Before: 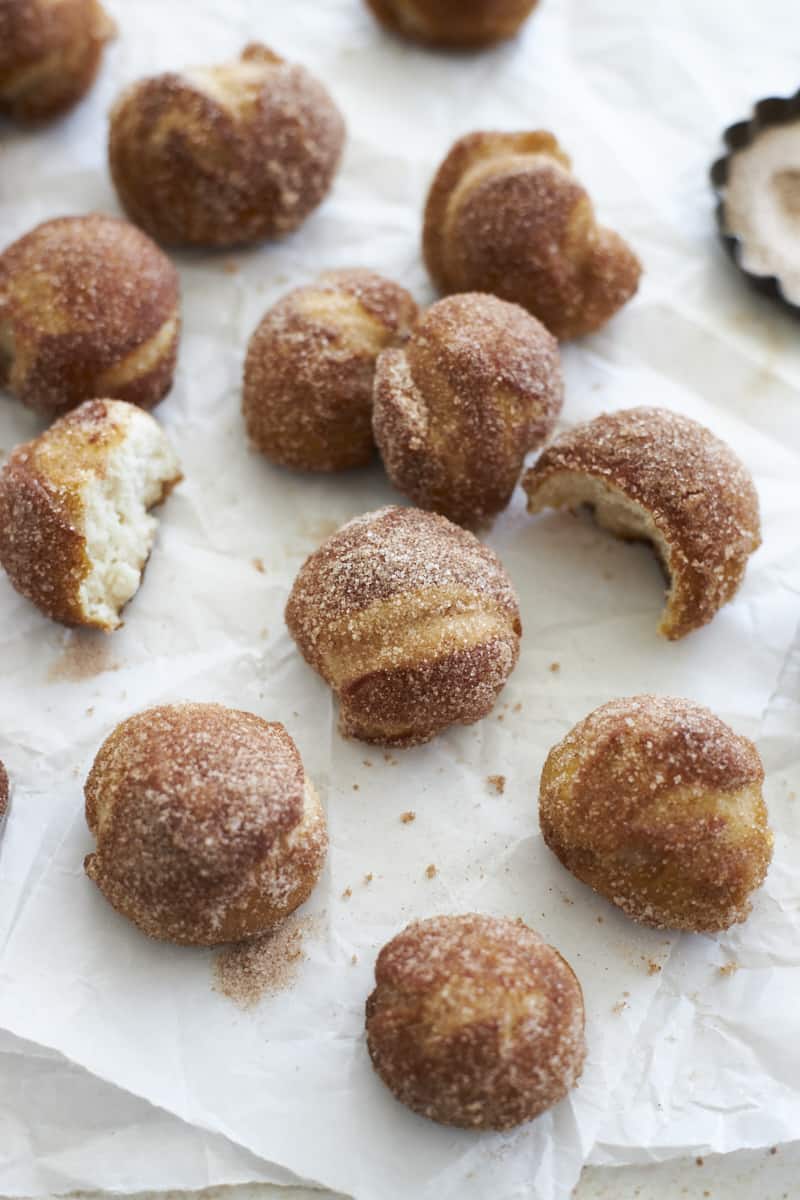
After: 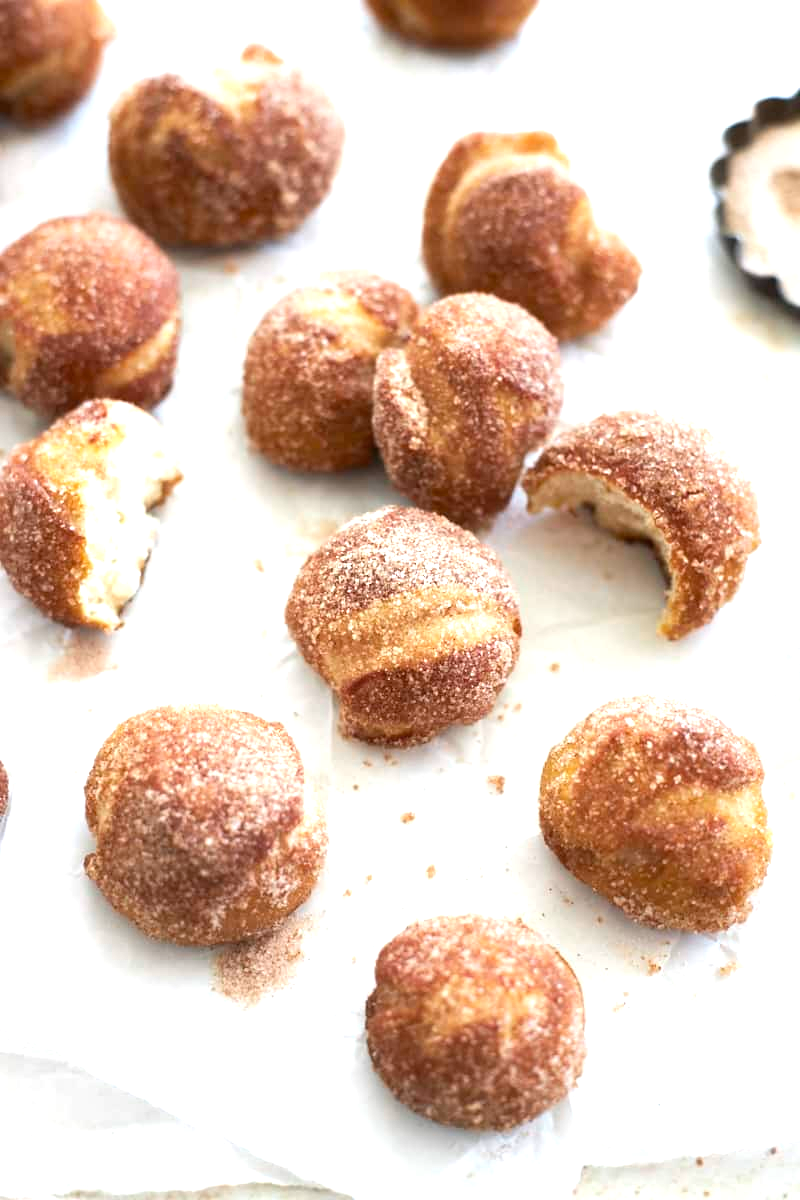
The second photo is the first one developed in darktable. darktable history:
exposure: exposure 0.945 EV, compensate highlight preservation false
